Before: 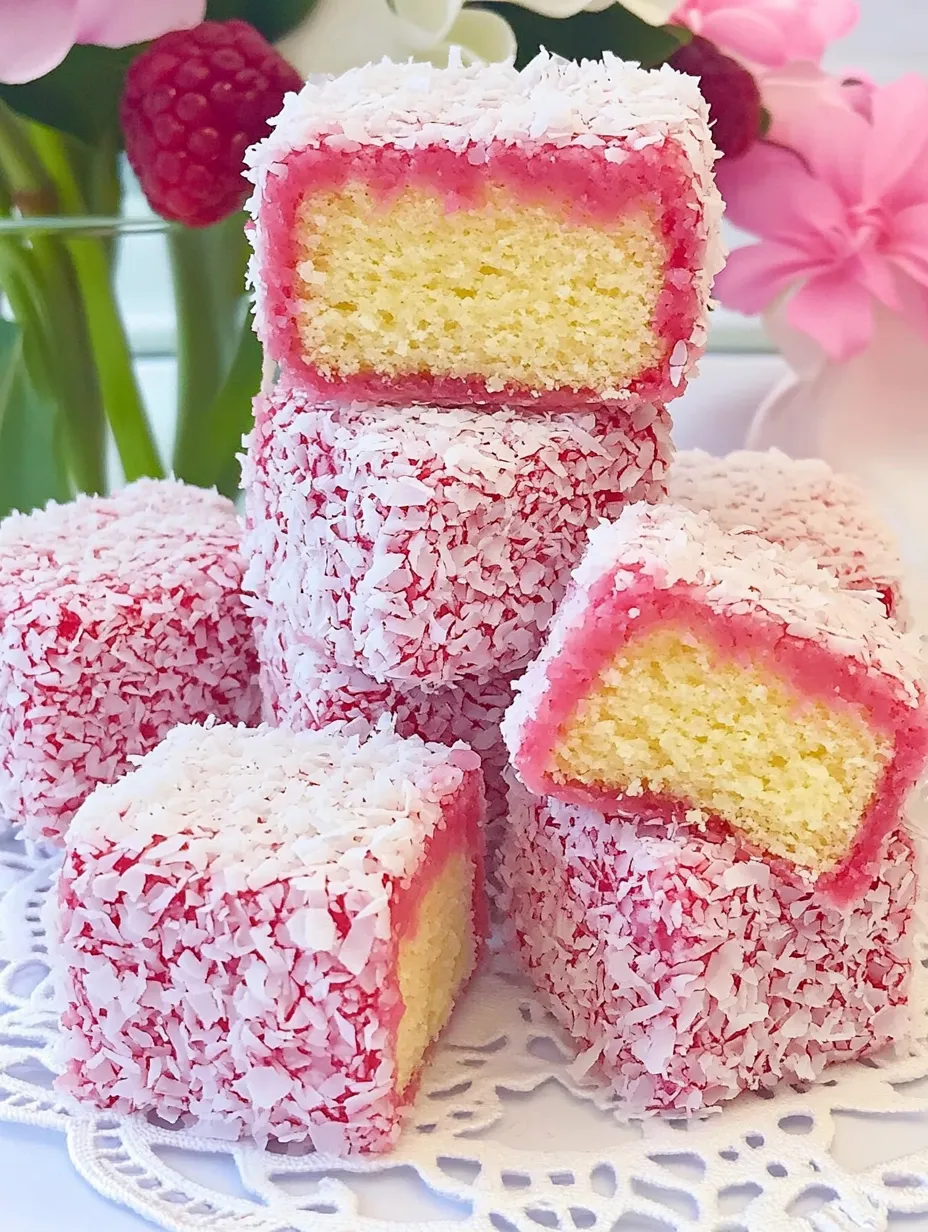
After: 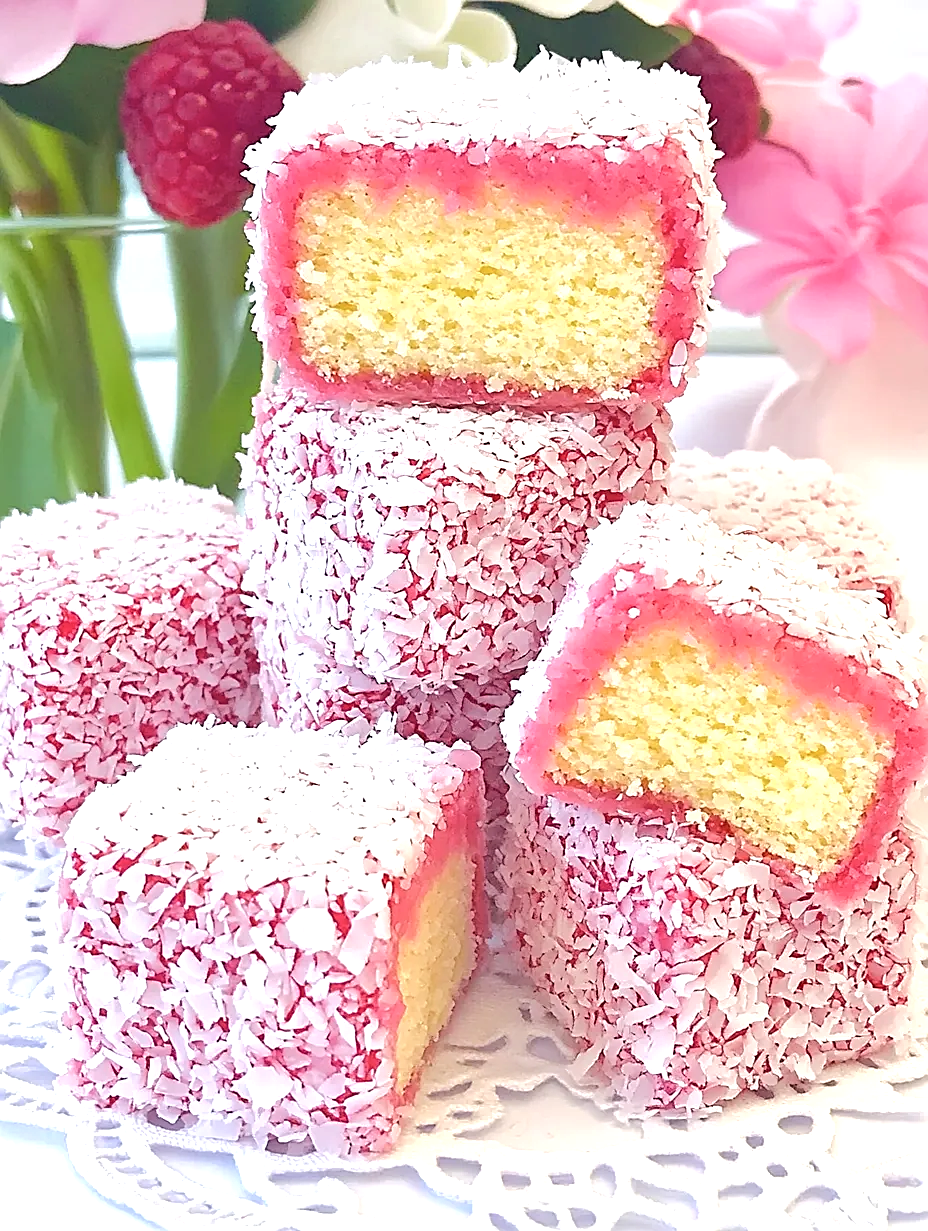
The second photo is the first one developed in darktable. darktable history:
base curve: curves: ch0 [(0, 0) (0.235, 0.266) (0.503, 0.496) (0.786, 0.72) (1, 1)]
contrast brightness saturation: saturation -0.1
sharpen: on, module defaults
exposure: exposure 0.636 EV, compensate highlight preservation false
crop: bottom 0.071%
